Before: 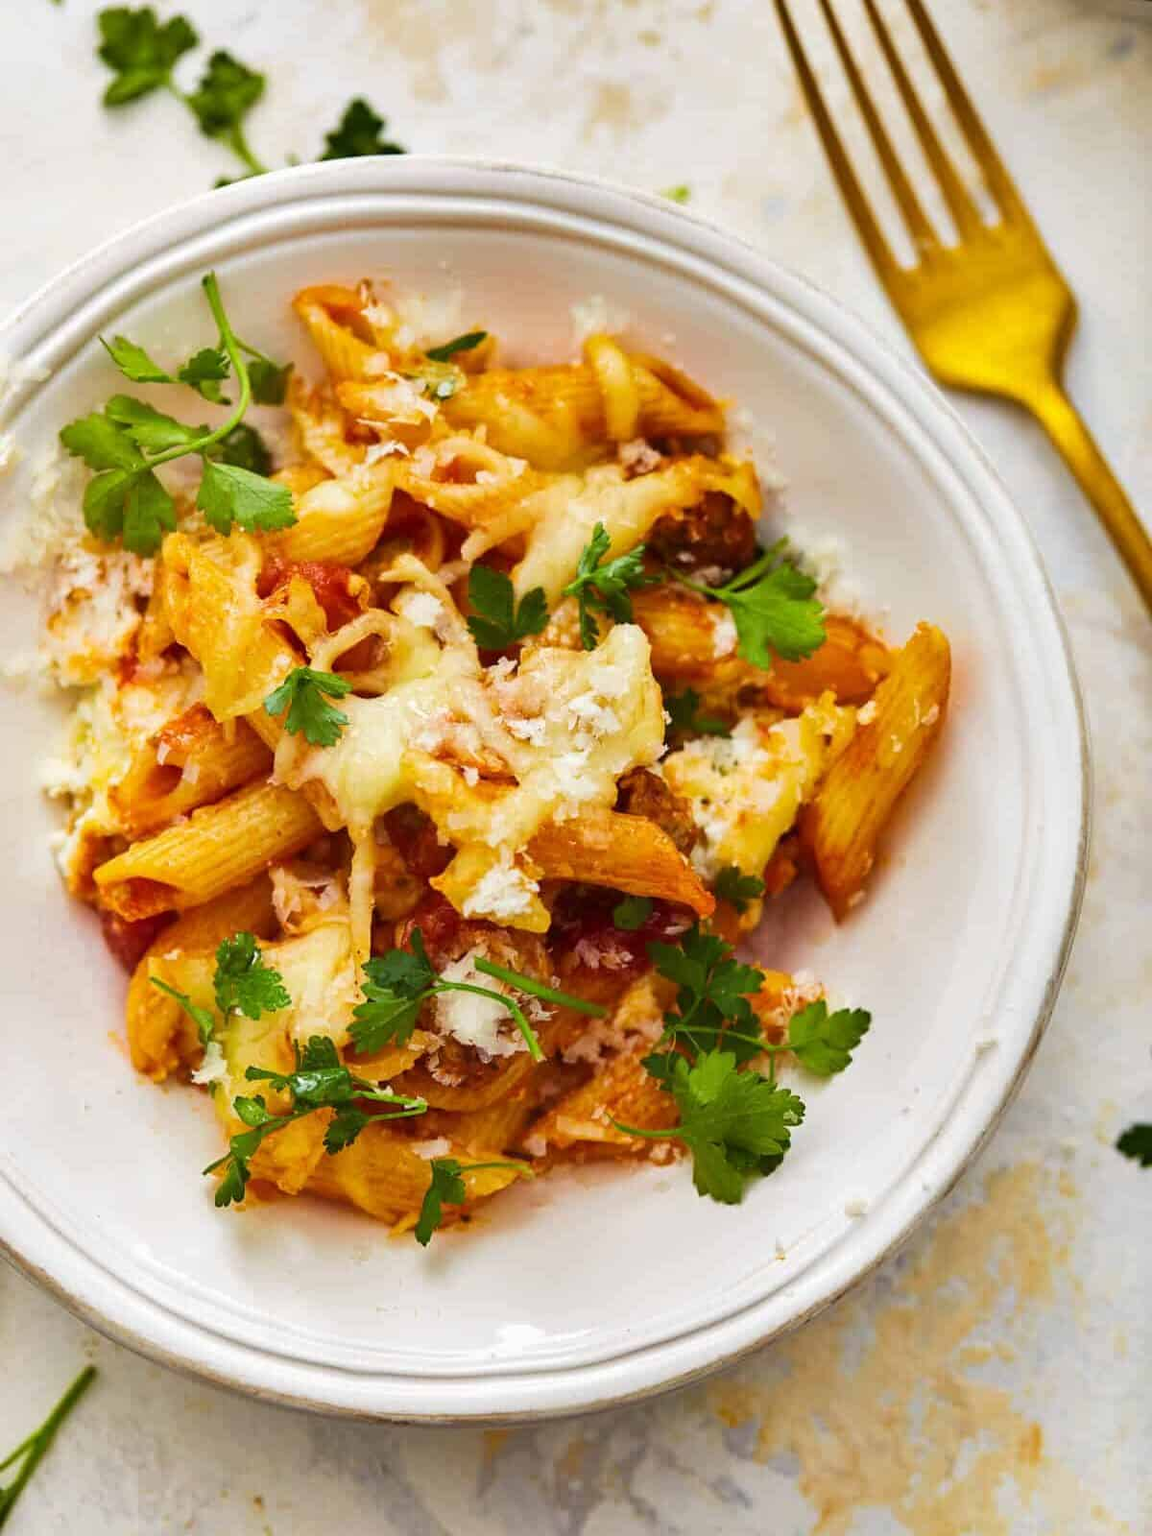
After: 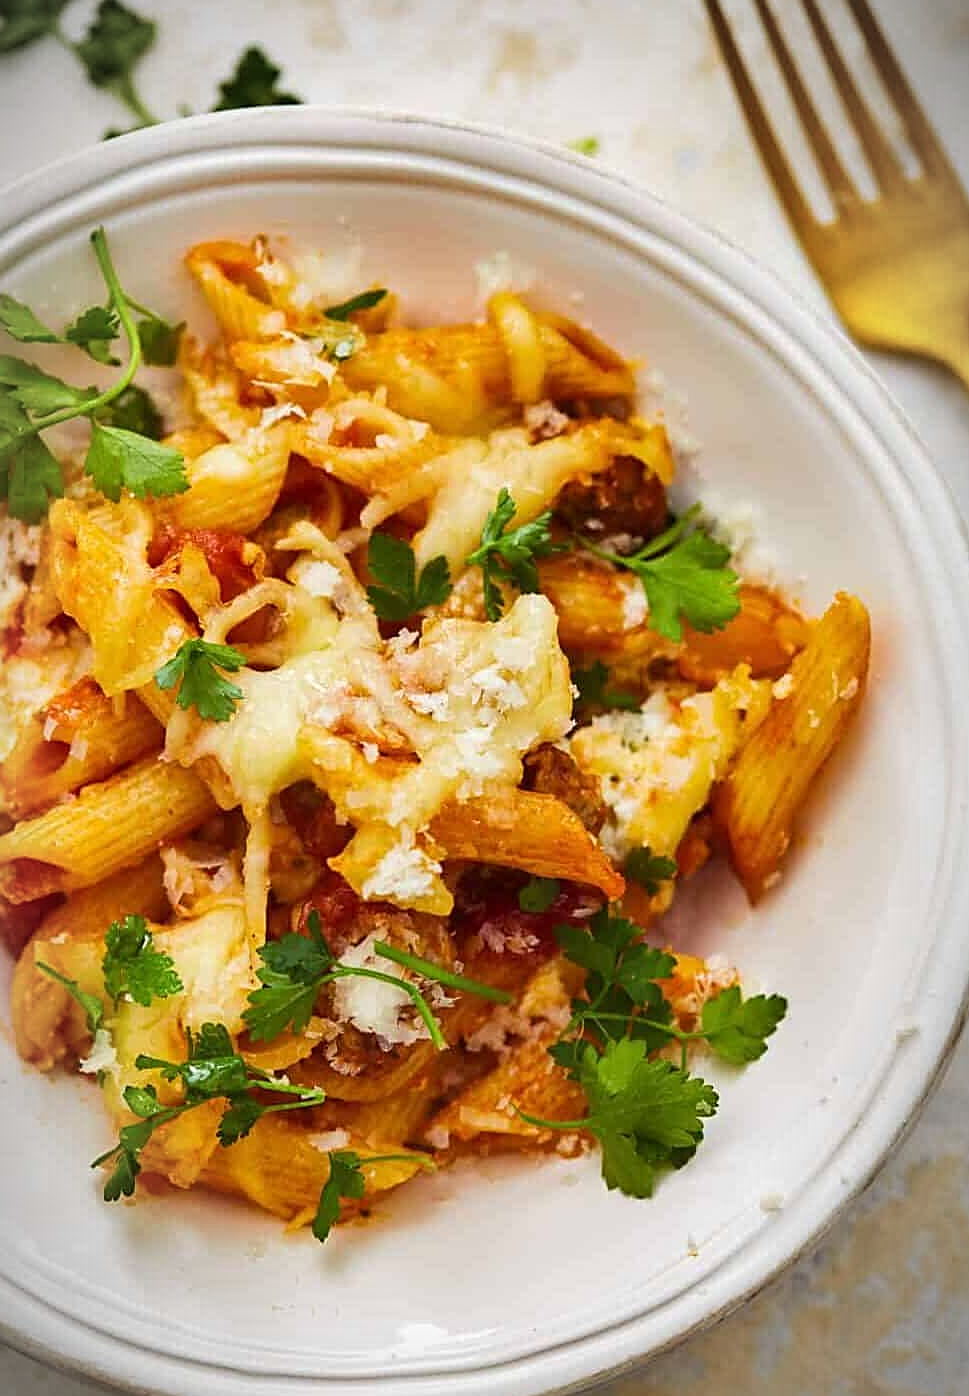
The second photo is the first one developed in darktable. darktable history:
sharpen: on, module defaults
vignetting: fall-off start 86.6%, automatic ratio true, unbound false
crop: left 10.005%, top 3.53%, right 9.234%, bottom 9.184%
